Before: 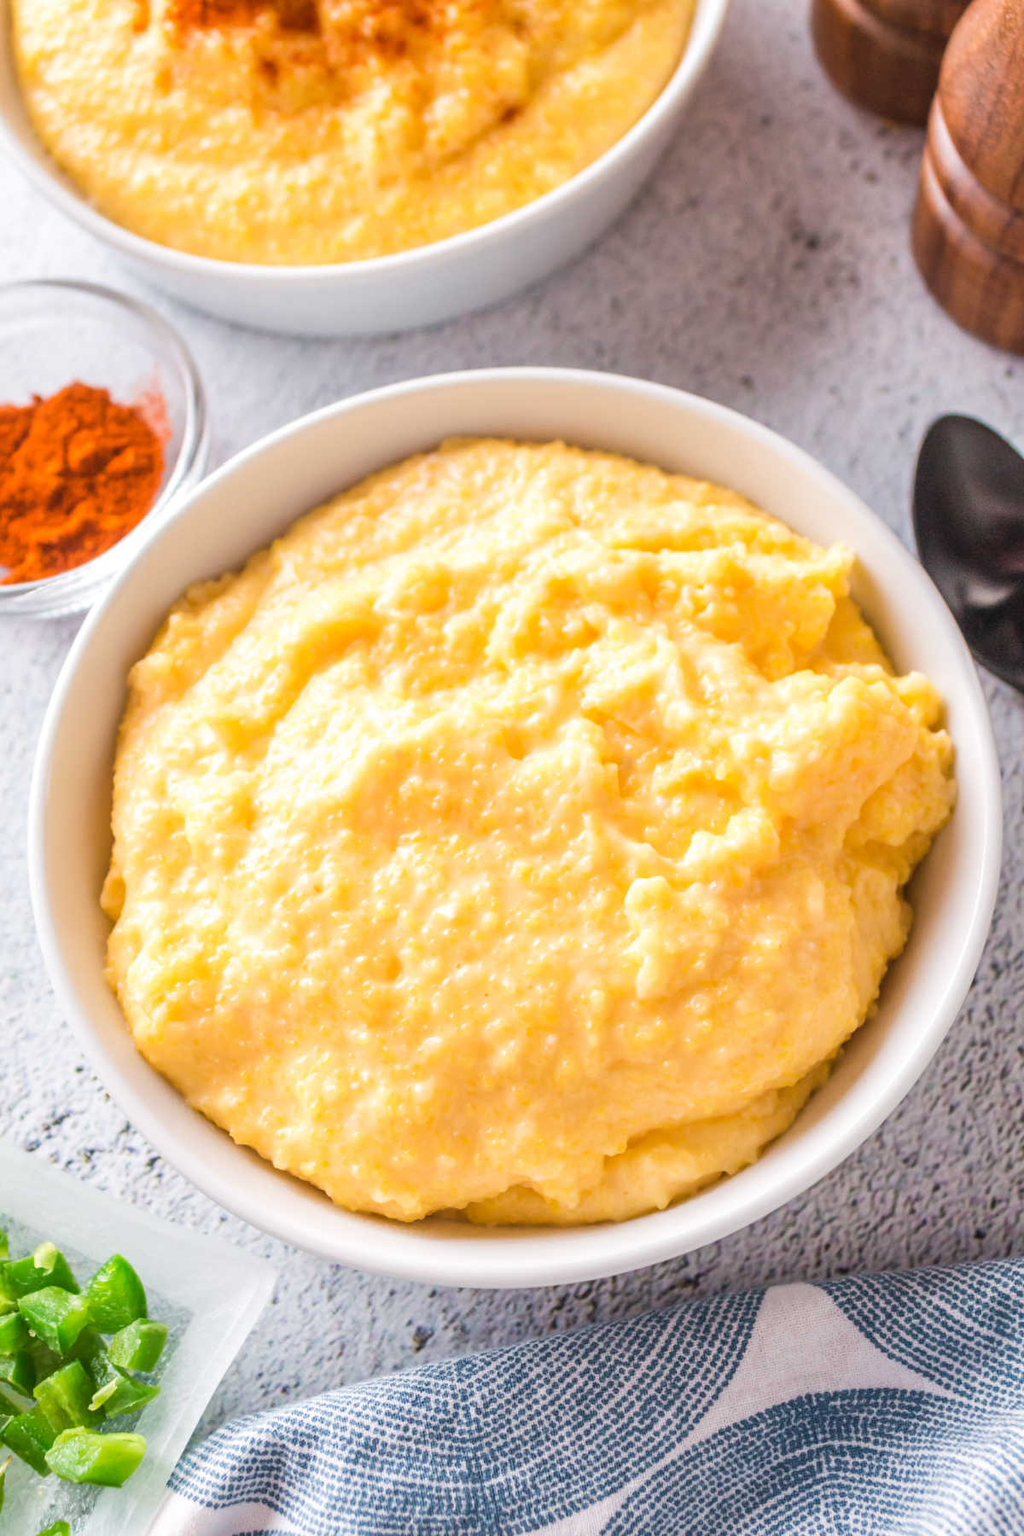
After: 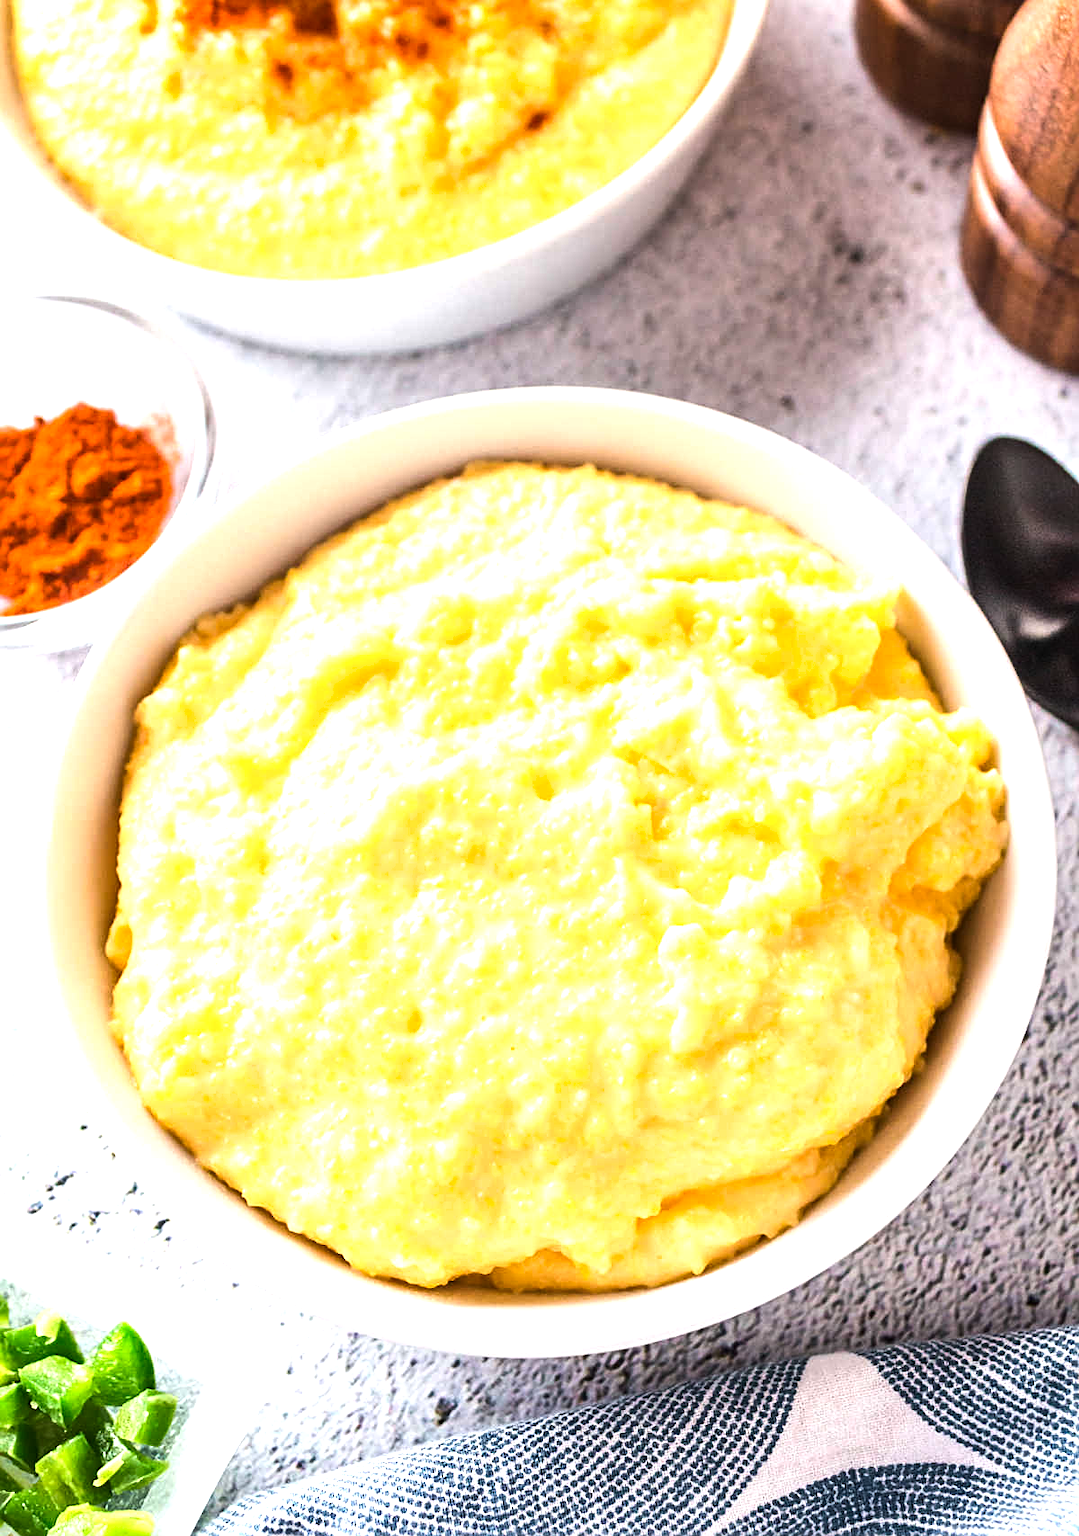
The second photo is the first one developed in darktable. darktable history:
sharpen: on, module defaults
crop and rotate: top 0%, bottom 5.097%
tone equalizer: -8 EV -1.08 EV, -7 EV -1.01 EV, -6 EV -0.867 EV, -5 EV -0.578 EV, -3 EV 0.578 EV, -2 EV 0.867 EV, -1 EV 1.01 EV, +0 EV 1.08 EV, edges refinement/feathering 500, mask exposure compensation -1.57 EV, preserve details no
exposure: compensate highlight preservation false
shadows and highlights: shadows 75, highlights -25, soften with gaussian
